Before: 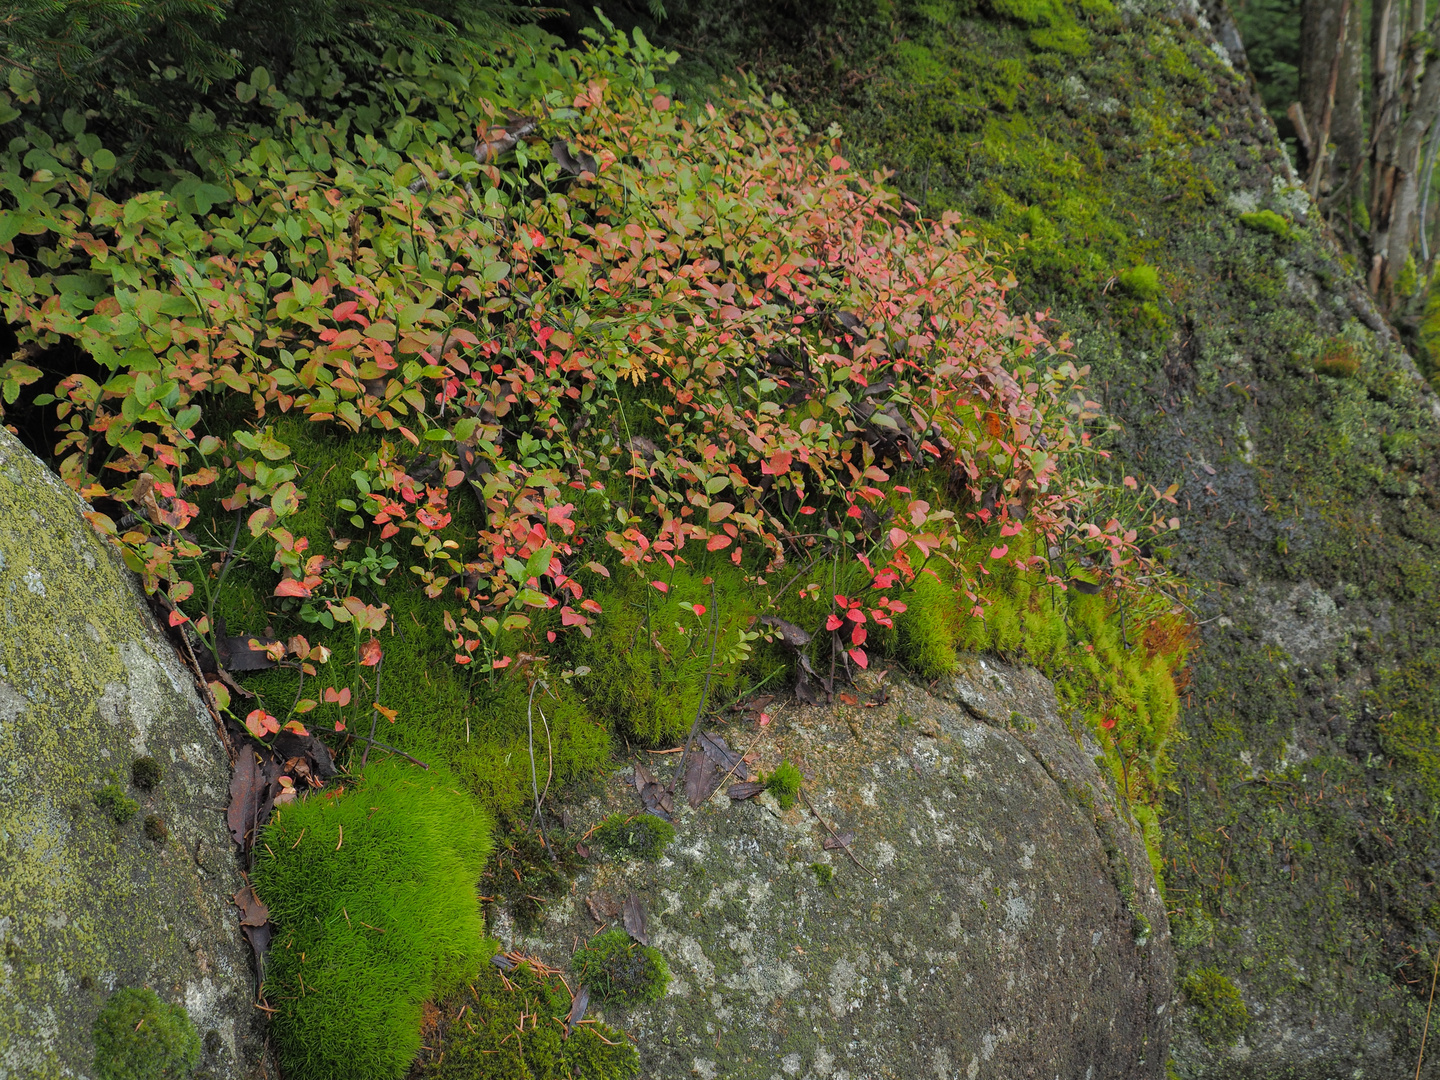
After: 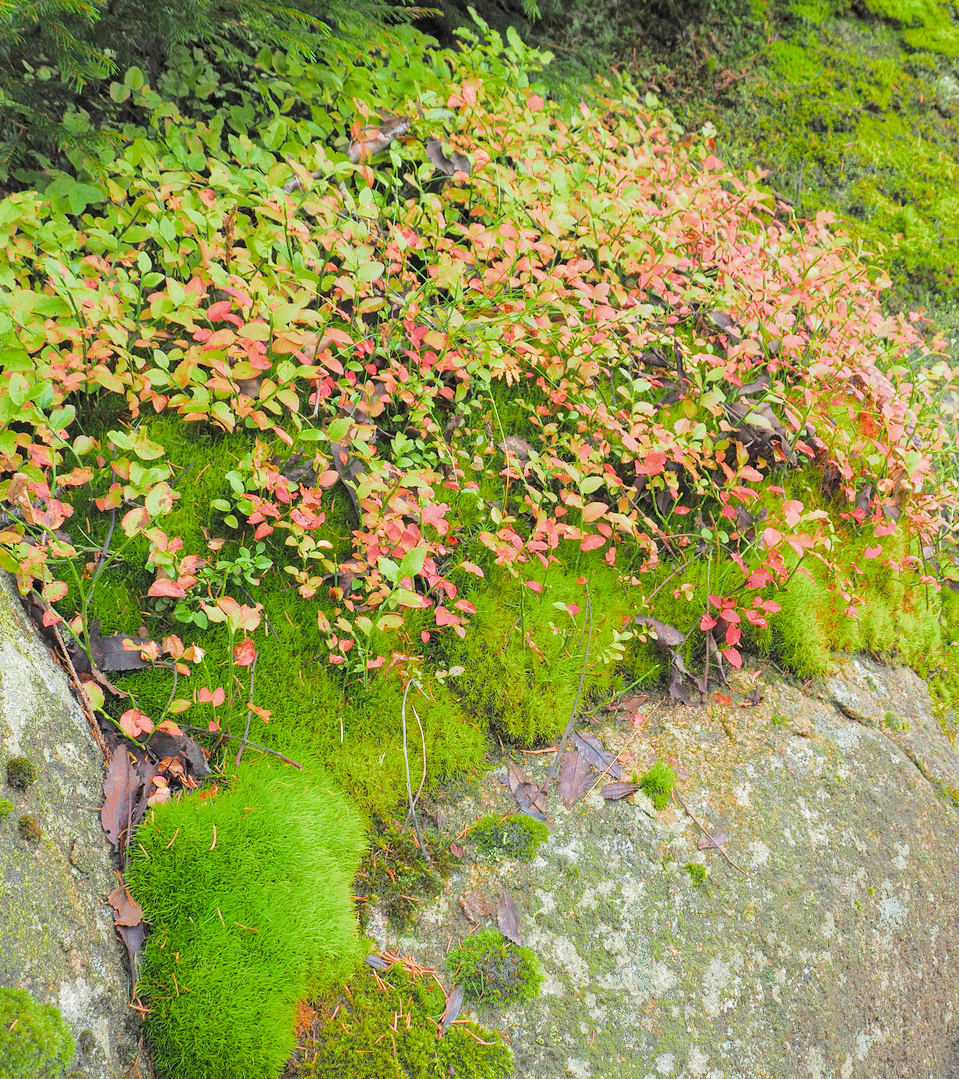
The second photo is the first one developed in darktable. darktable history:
crop and rotate: left 8.786%, right 24.548%
filmic rgb: middle gray luminance 4.29%, black relative exposure -13 EV, white relative exposure 5 EV, threshold 6 EV, target black luminance 0%, hardness 5.19, latitude 59.69%, contrast 0.767, highlights saturation mix 5%, shadows ↔ highlights balance 25.95%, add noise in highlights 0, color science v3 (2019), use custom middle-gray values true, iterations of high-quality reconstruction 0, contrast in highlights soft, enable highlight reconstruction true
color balance rgb: perceptual saturation grading › global saturation 20%, perceptual saturation grading › highlights -25%, perceptual saturation grading › shadows 25%
